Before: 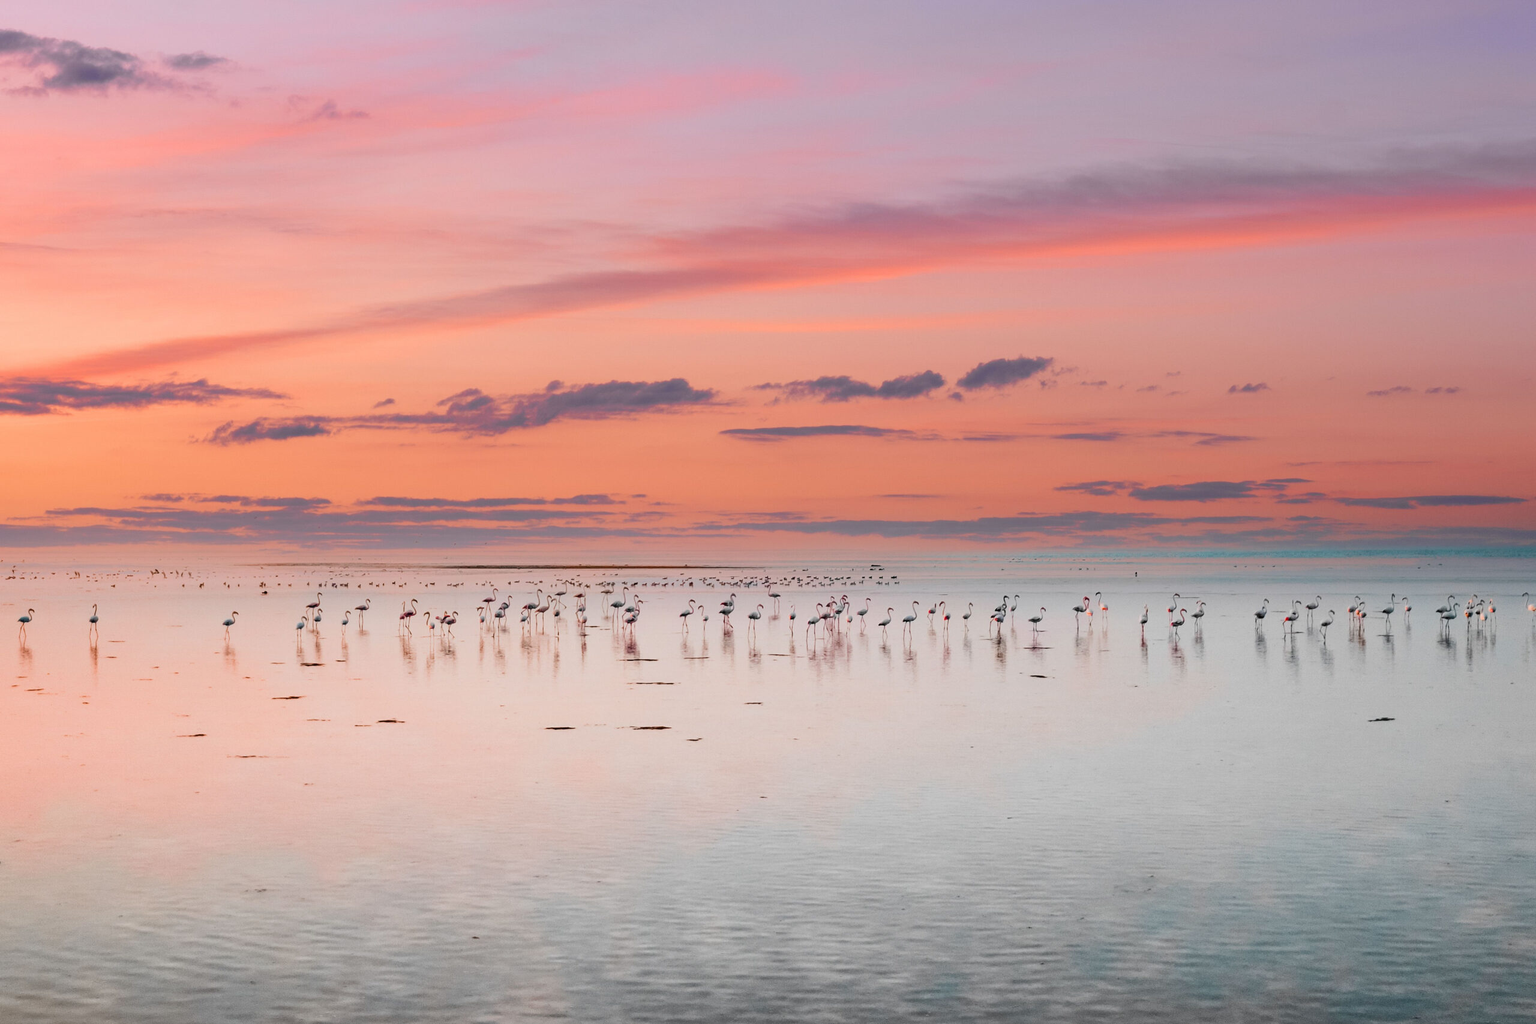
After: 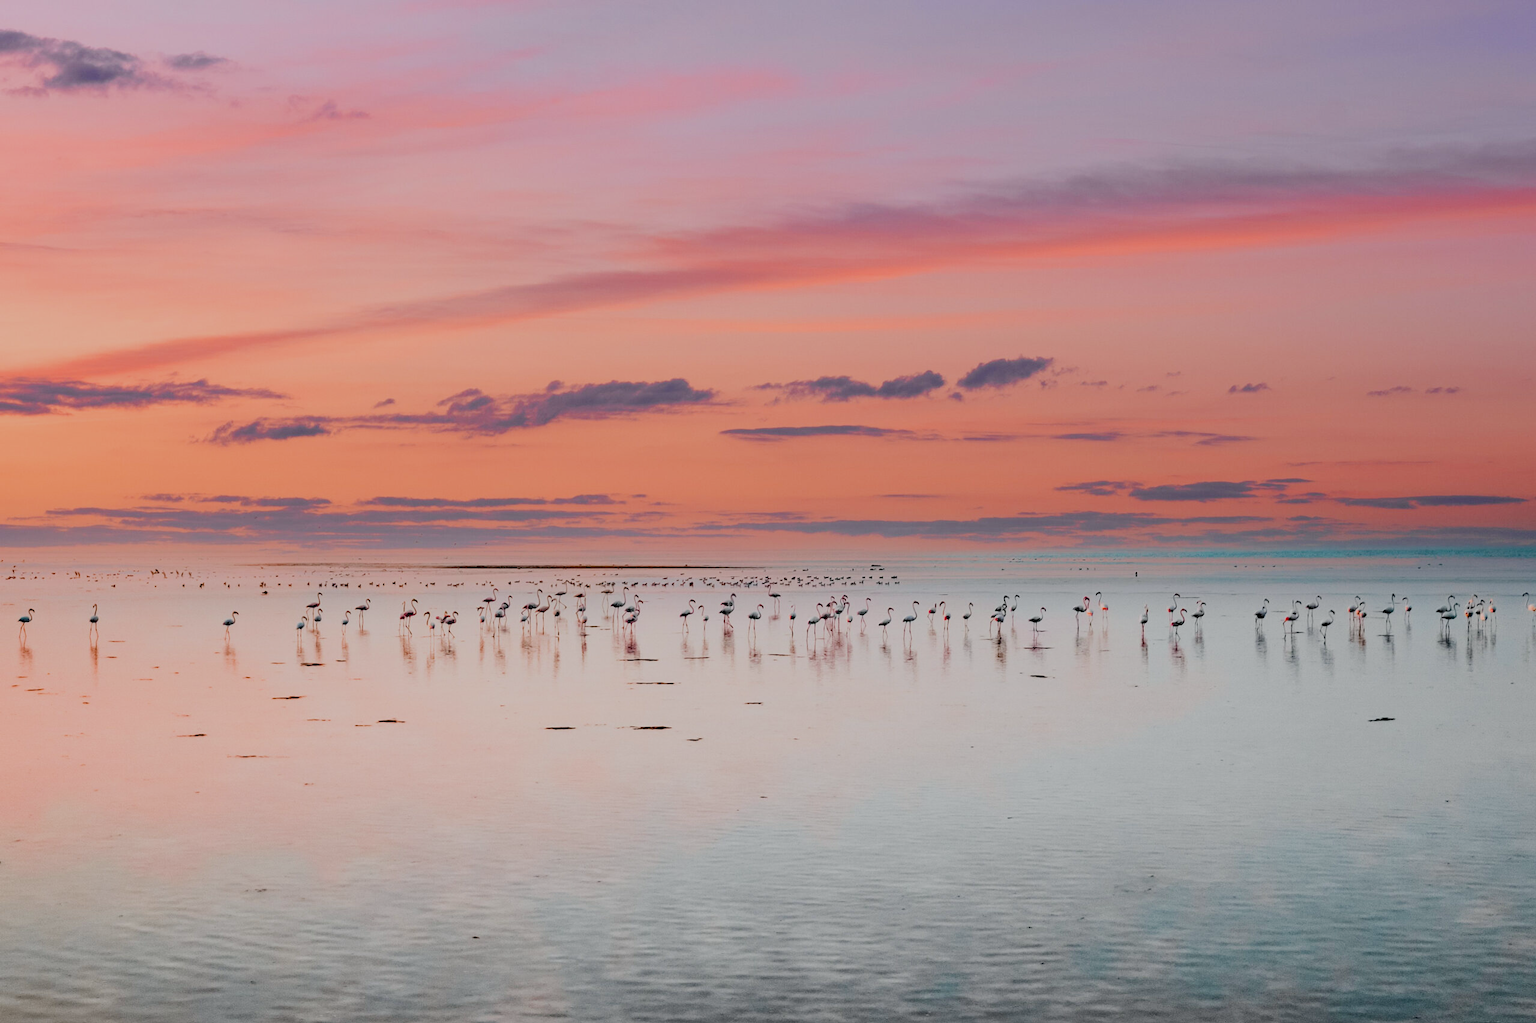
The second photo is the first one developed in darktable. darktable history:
filmic rgb: black relative exposure -7.65 EV, white relative exposure 4.56 EV, hardness 3.61
haze removal: adaptive false
